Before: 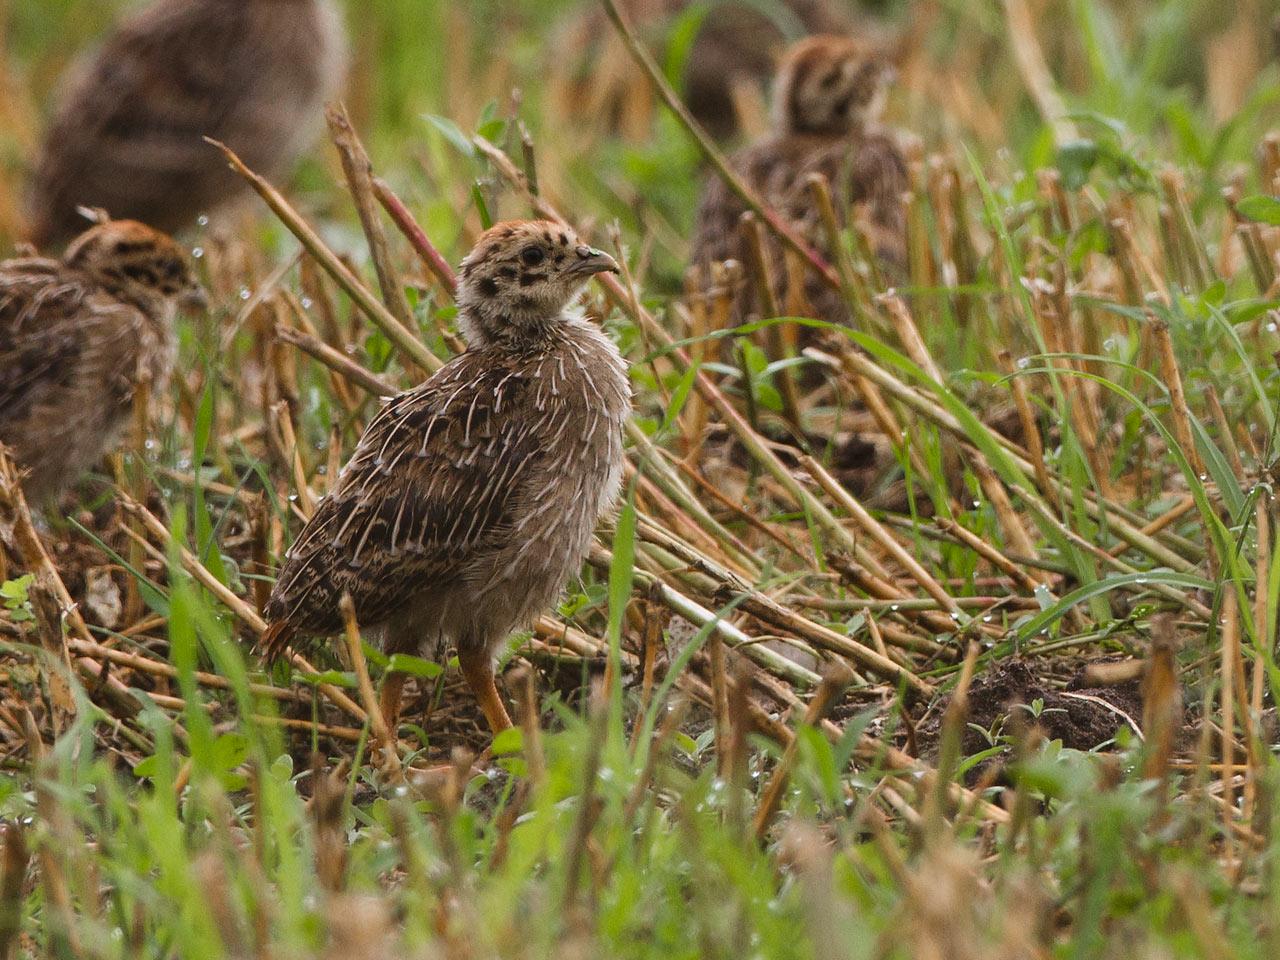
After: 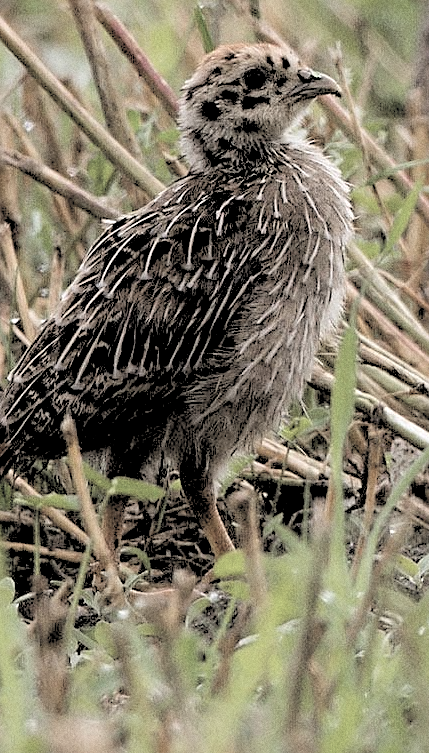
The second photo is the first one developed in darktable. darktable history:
crop and rotate: left 21.77%, top 18.528%, right 44.676%, bottom 2.997%
contrast brightness saturation: brightness 0.18, saturation -0.5
sharpen: on, module defaults
grain: coarseness 0.09 ISO
rgb levels: levels [[0.029, 0.461, 0.922], [0, 0.5, 1], [0, 0.5, 1]]
